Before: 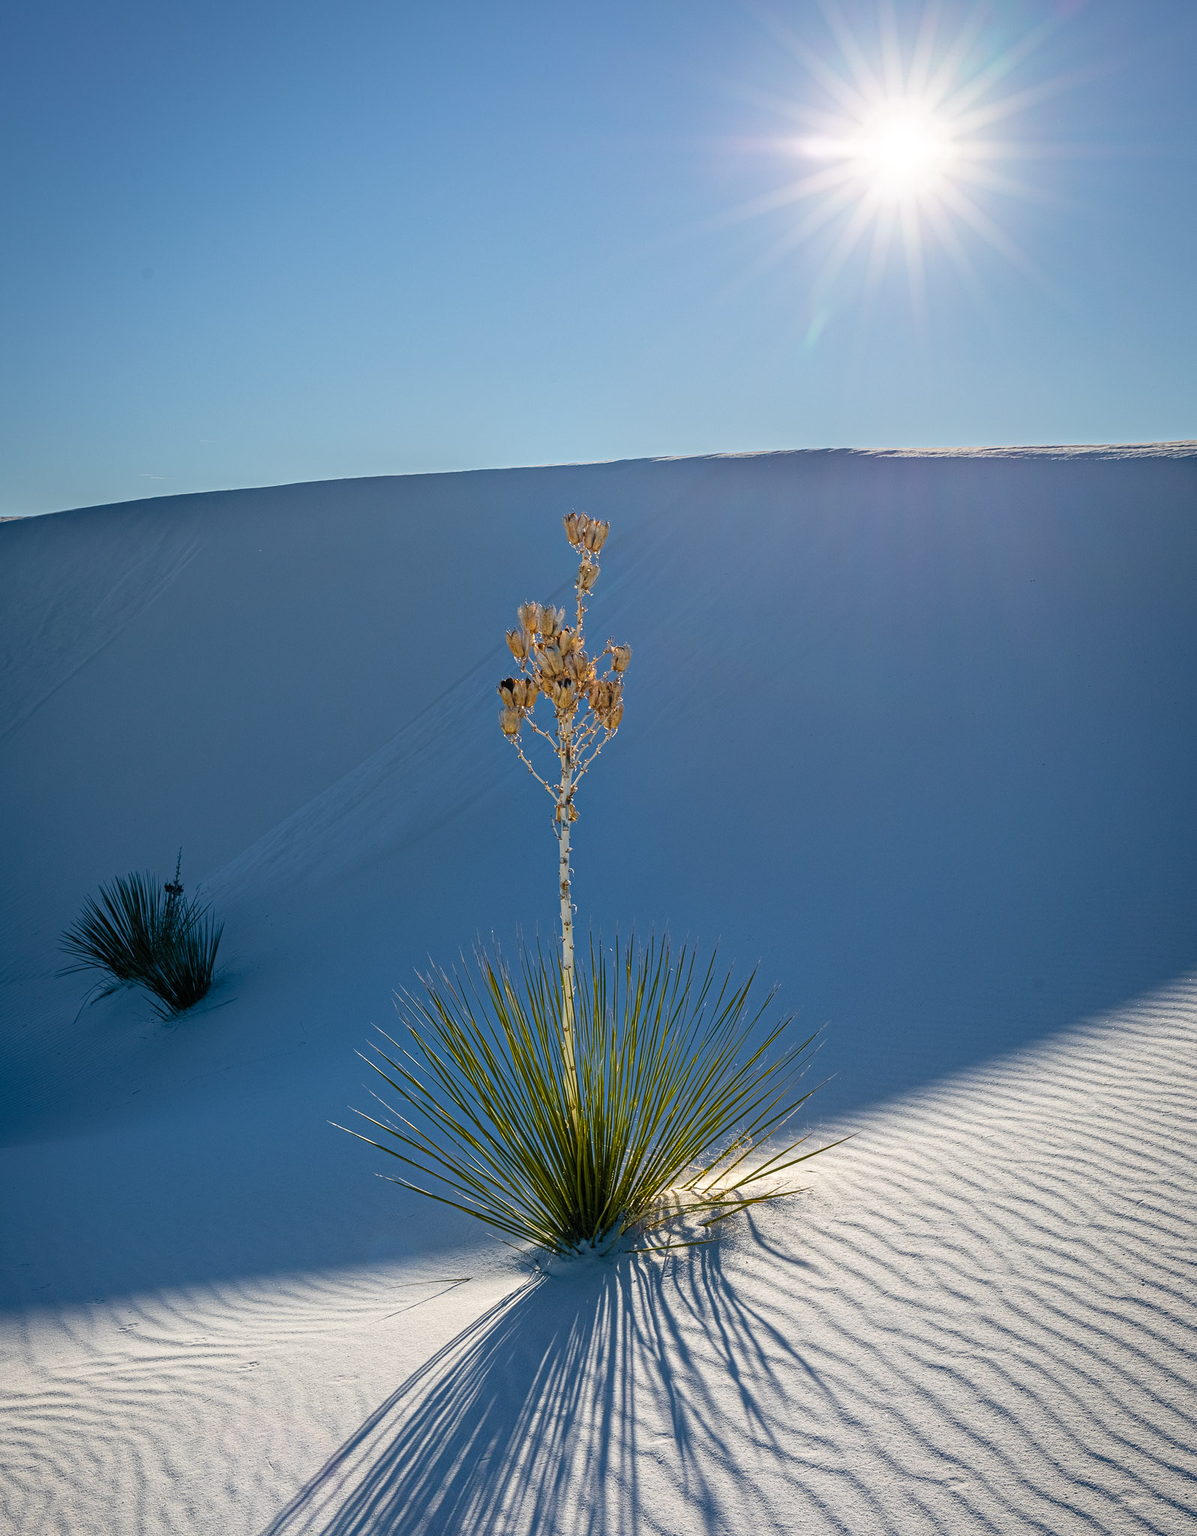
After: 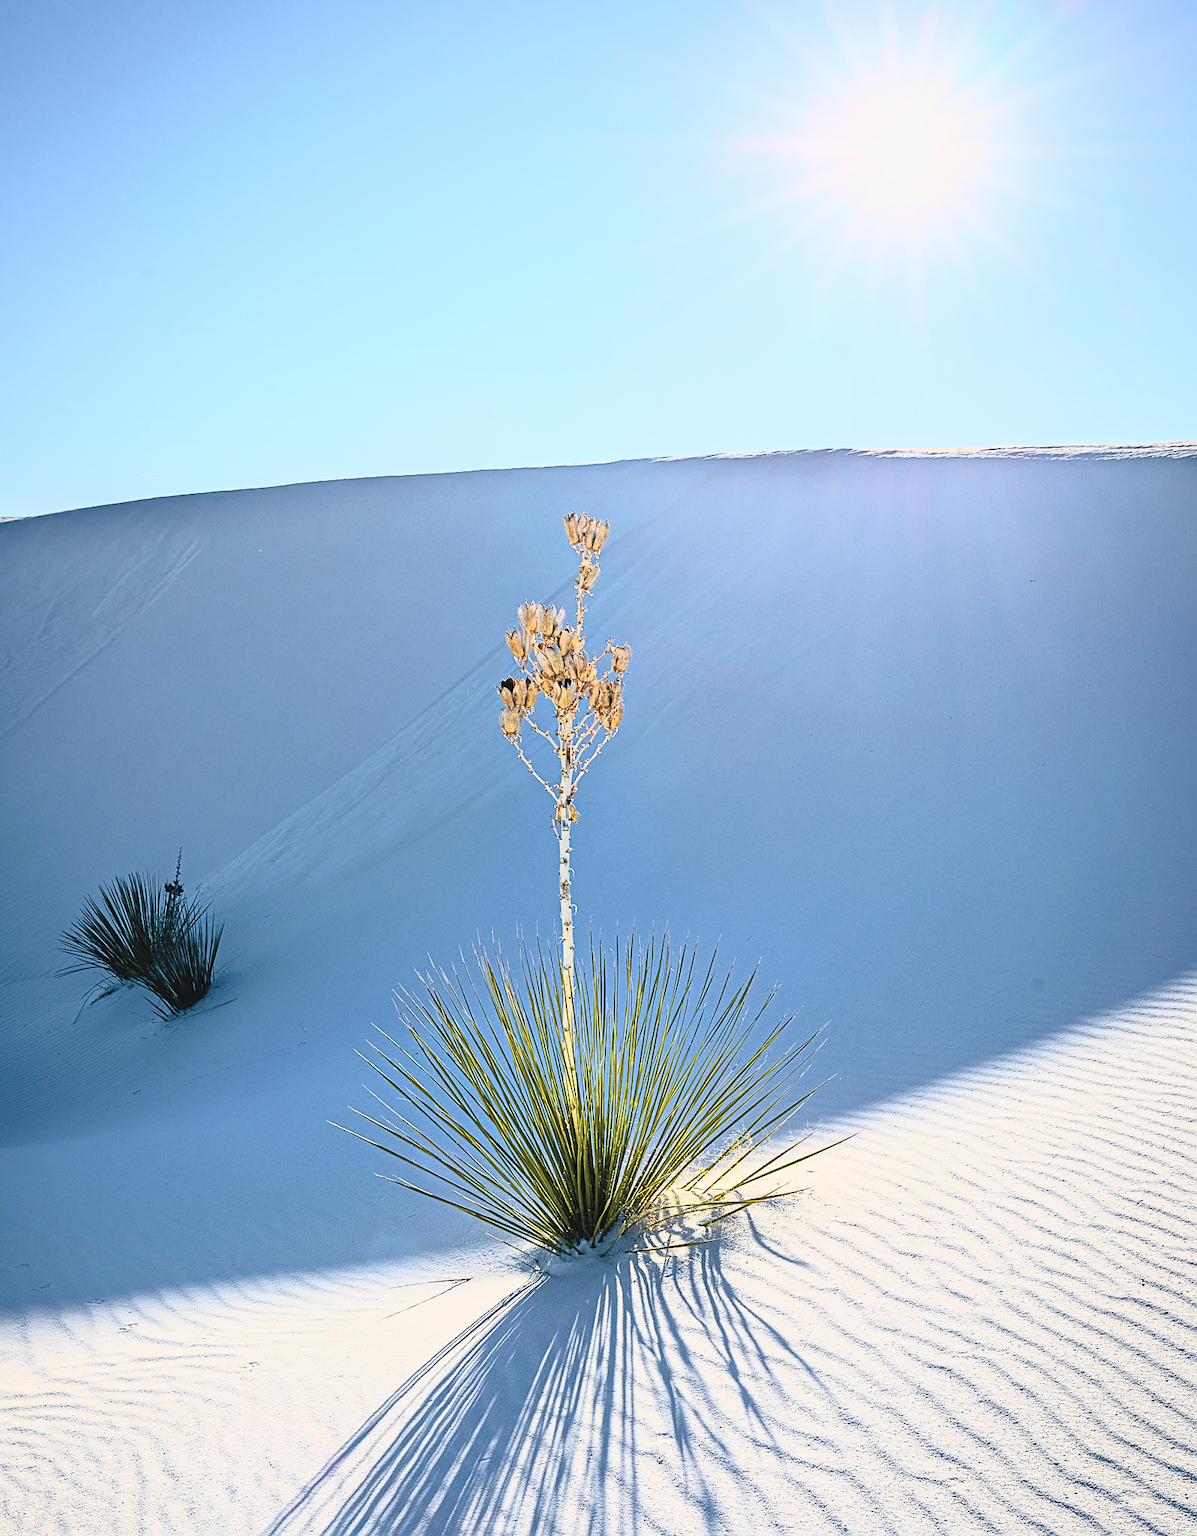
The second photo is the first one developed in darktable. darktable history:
sharpen: on, module defaults
contrast brightness saturation: contrast 0.102, brightness 0.035, saturation 0.094
tone equalizer: on, module defaults
tone curve: curves: ch0 [(0, 0.052) (0.207, 0.35) (0.392, 0.592) (0.54, 0.803) (0.725, 0.922) (0.99, 0.974)], color space Lab, independent channels, preserve colors none
